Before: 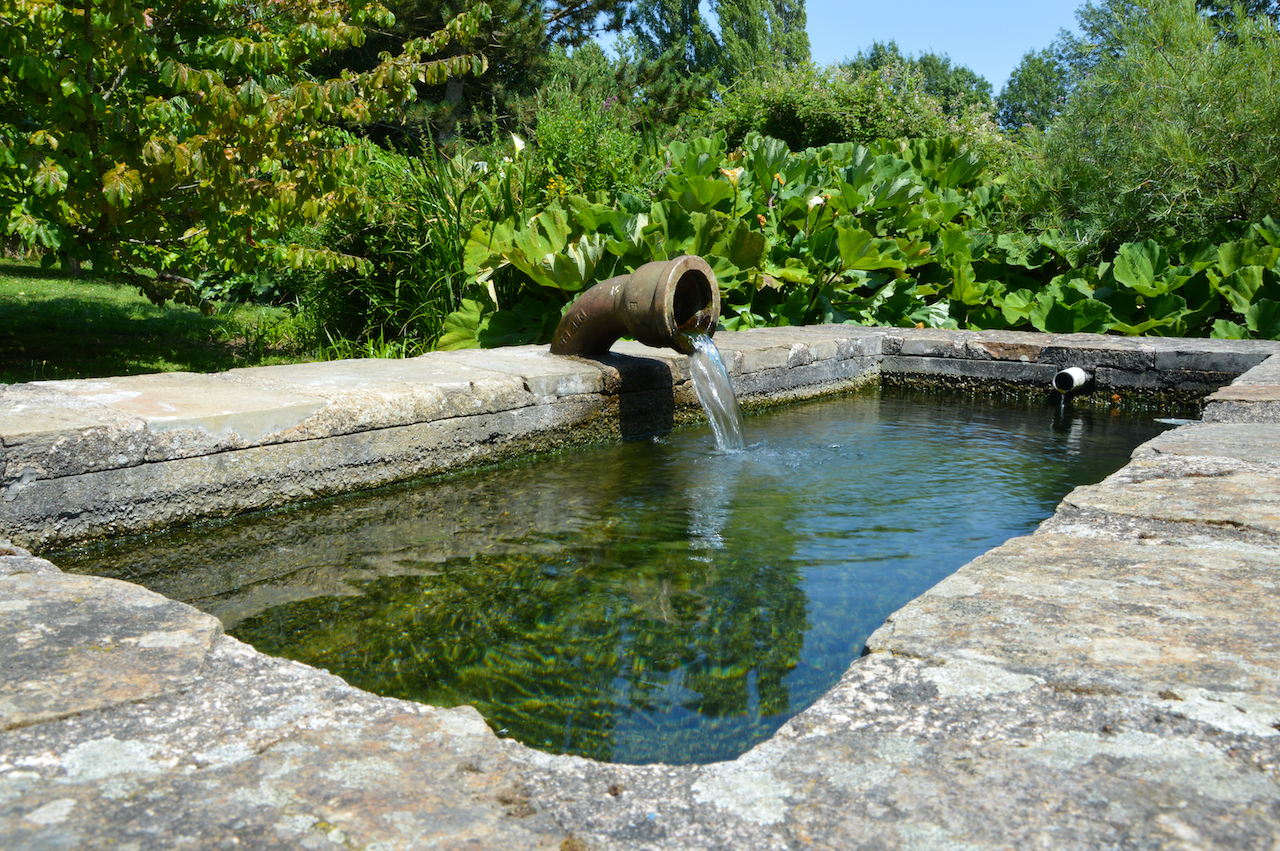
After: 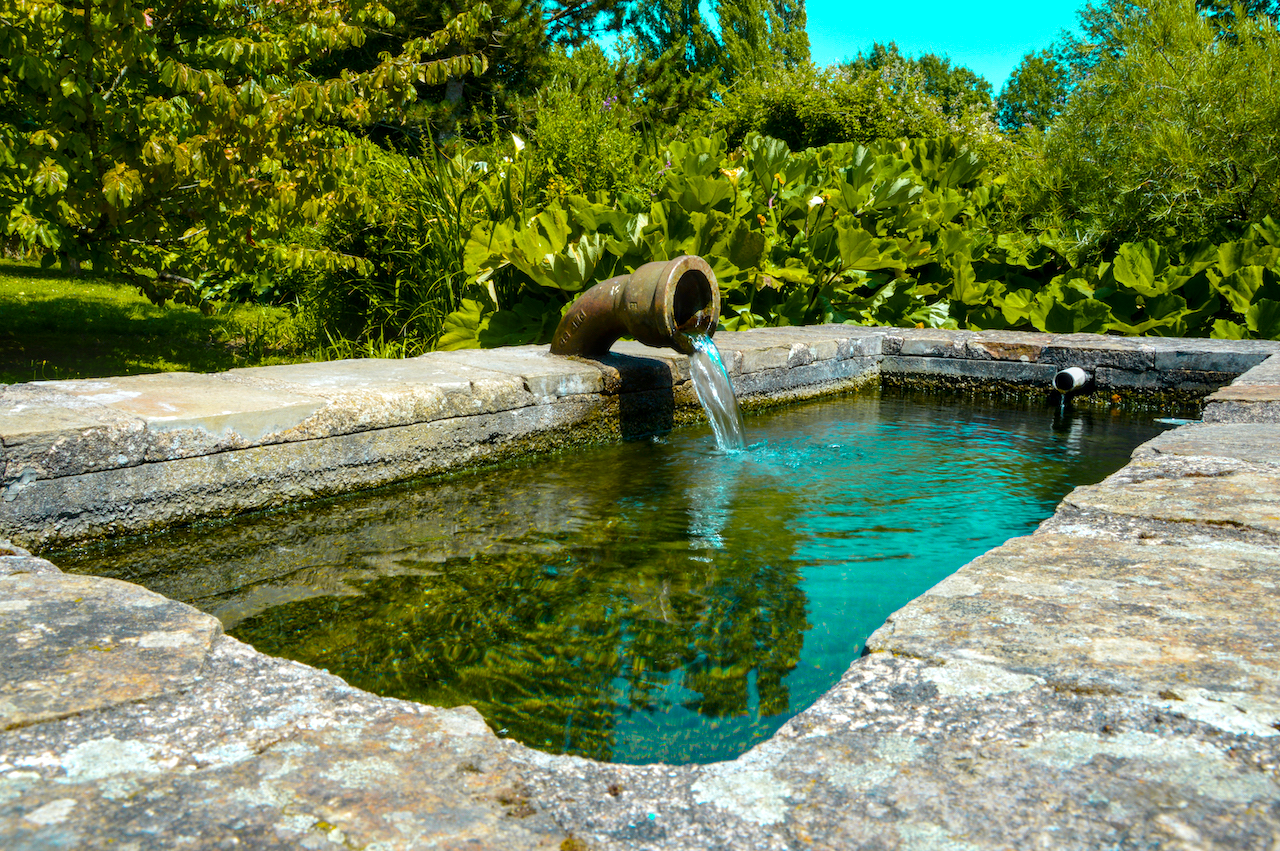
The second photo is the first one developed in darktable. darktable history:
local contrast: detail 130%
color balance rgb: linear chroma grading › global chroma 15%, perceptual saturation grading › global saturation 30%
color zones: curves: ch0 [(0.254, 0.492) (0.724, 0.62)]; ch1 [(0.25, 0.528) (0.719, 0.796)]; ch2 [(0, 0.472) (0.25, 0.5) (0.73, 0.184)]
